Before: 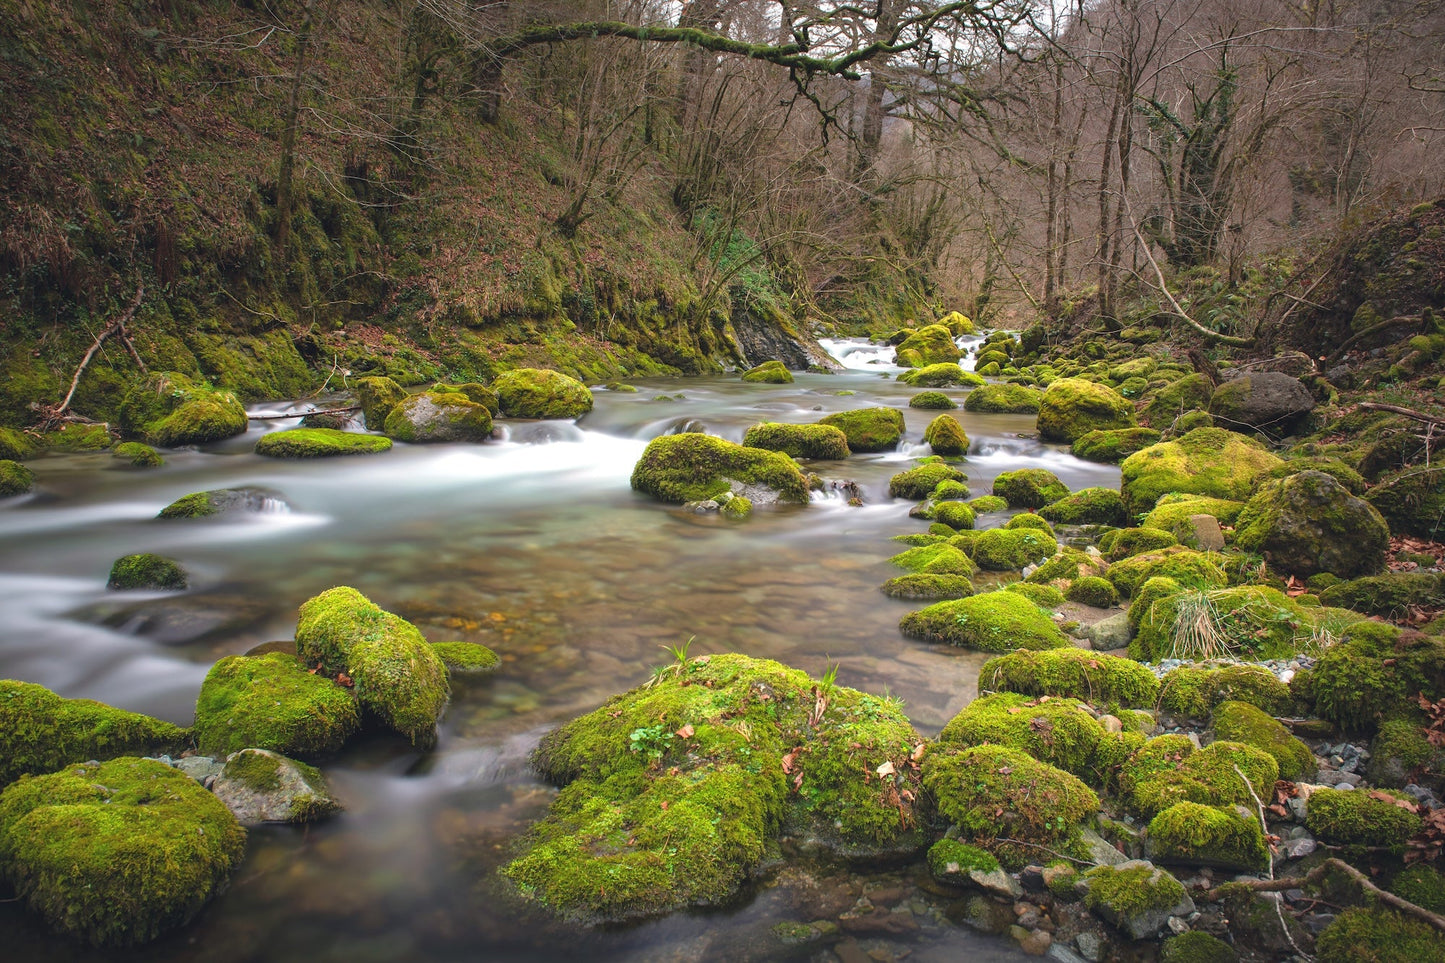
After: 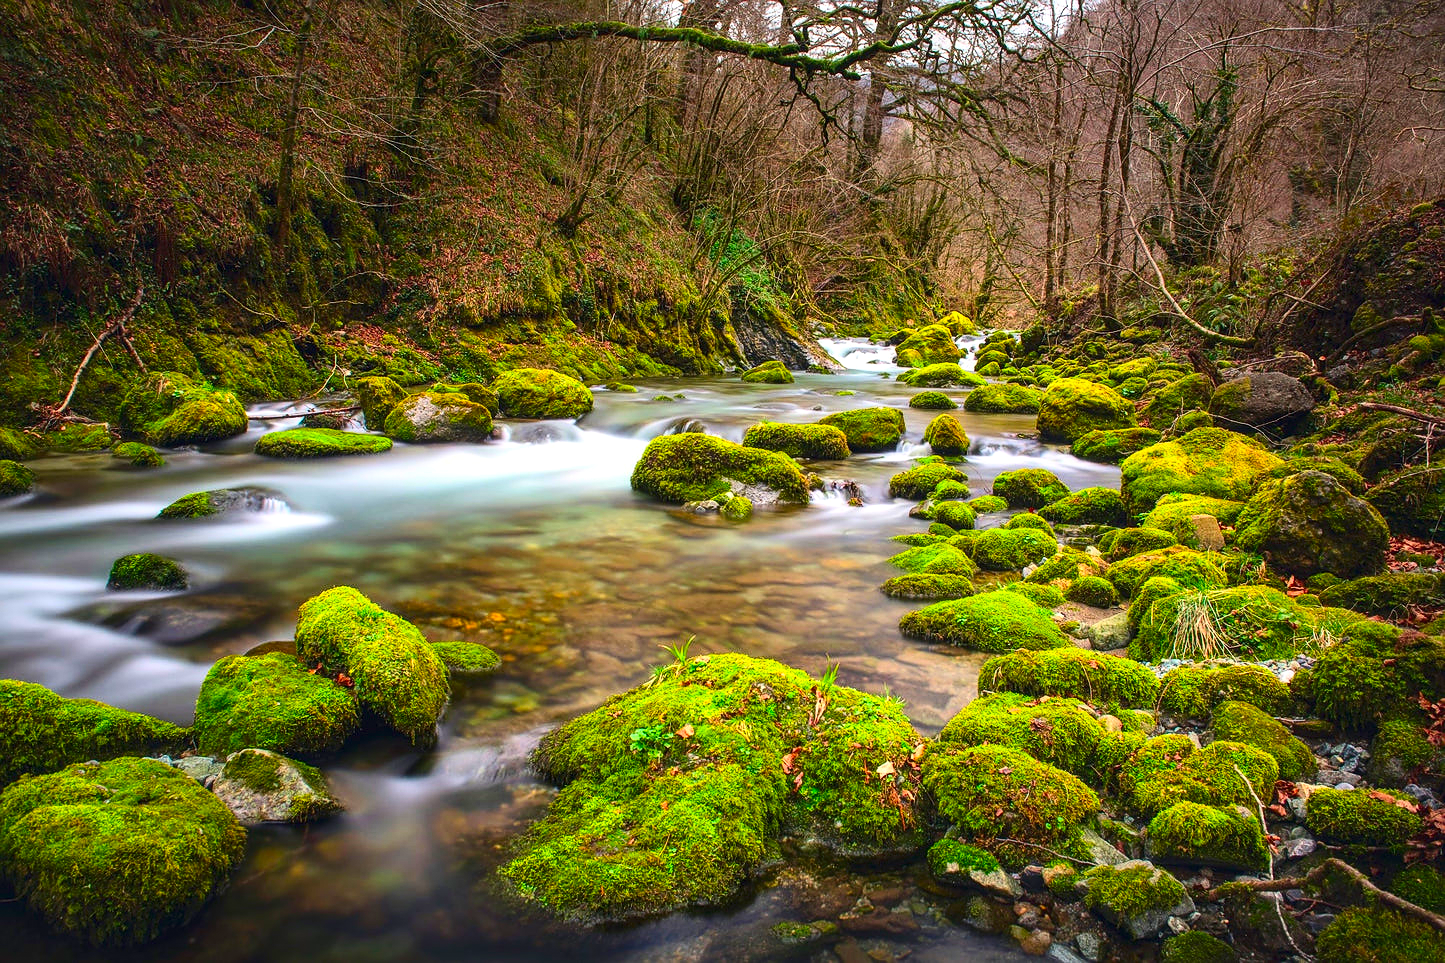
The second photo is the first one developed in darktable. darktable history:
sharpen: radius 1
local contrast: on, module defaults
grain: coarseness 0.81 ISO, strength 1.34%, mid-tones bias 0%
contrast brightness saturation: contrast 0.26, brightness 0.02, saturation 0.87
